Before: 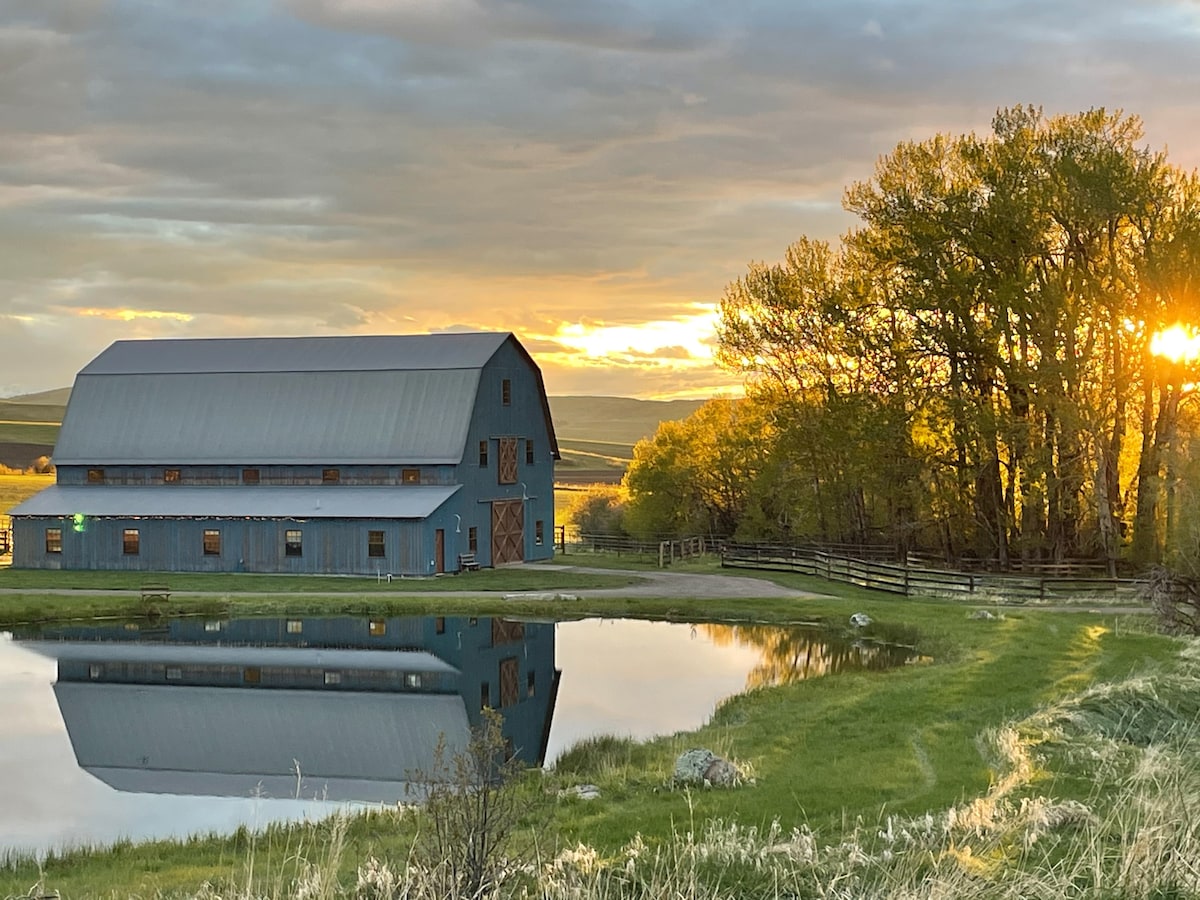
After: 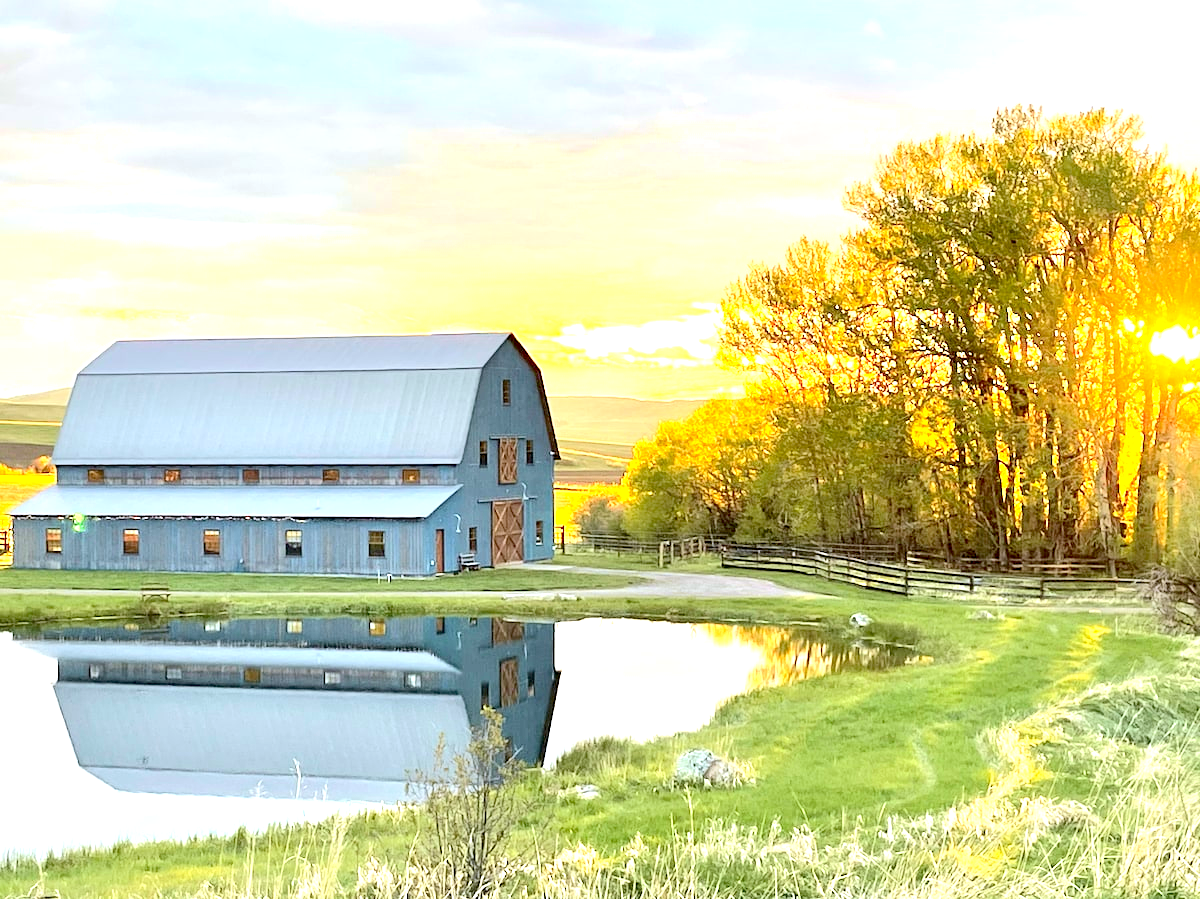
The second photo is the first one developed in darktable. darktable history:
tone curve: curves: ch0 [(0, 0) (0.091, 0.066) (0.184, 0.16) (0.491, 0.519) (0.748, 0.765) (1, 0.919)]; ch1 [(0, 0) (0.179, 0.173) (0.322, 0.32) (0.424, 0.424) (0.502, 0.5) (0.56, 0.575) (0.631, 0.675) (0.777, 0.806) (1, 1)]; ch2 [(0, 0) (0.434, 0.447) (0.497, 0.498) (0.539, 0.566) (0.676, 0.691) (1, 1)], color space Lab, independent channels, preserve colors none
white balance: red 0.984, blue 1.059
base curve: curves: ch0 [(0, 0) (0.303, 0.277) (1, 1)]
crop: bottom 0.071%
exposure: black level correction 0.005, exposure 2.084 EV, compensate highlight preservation false
